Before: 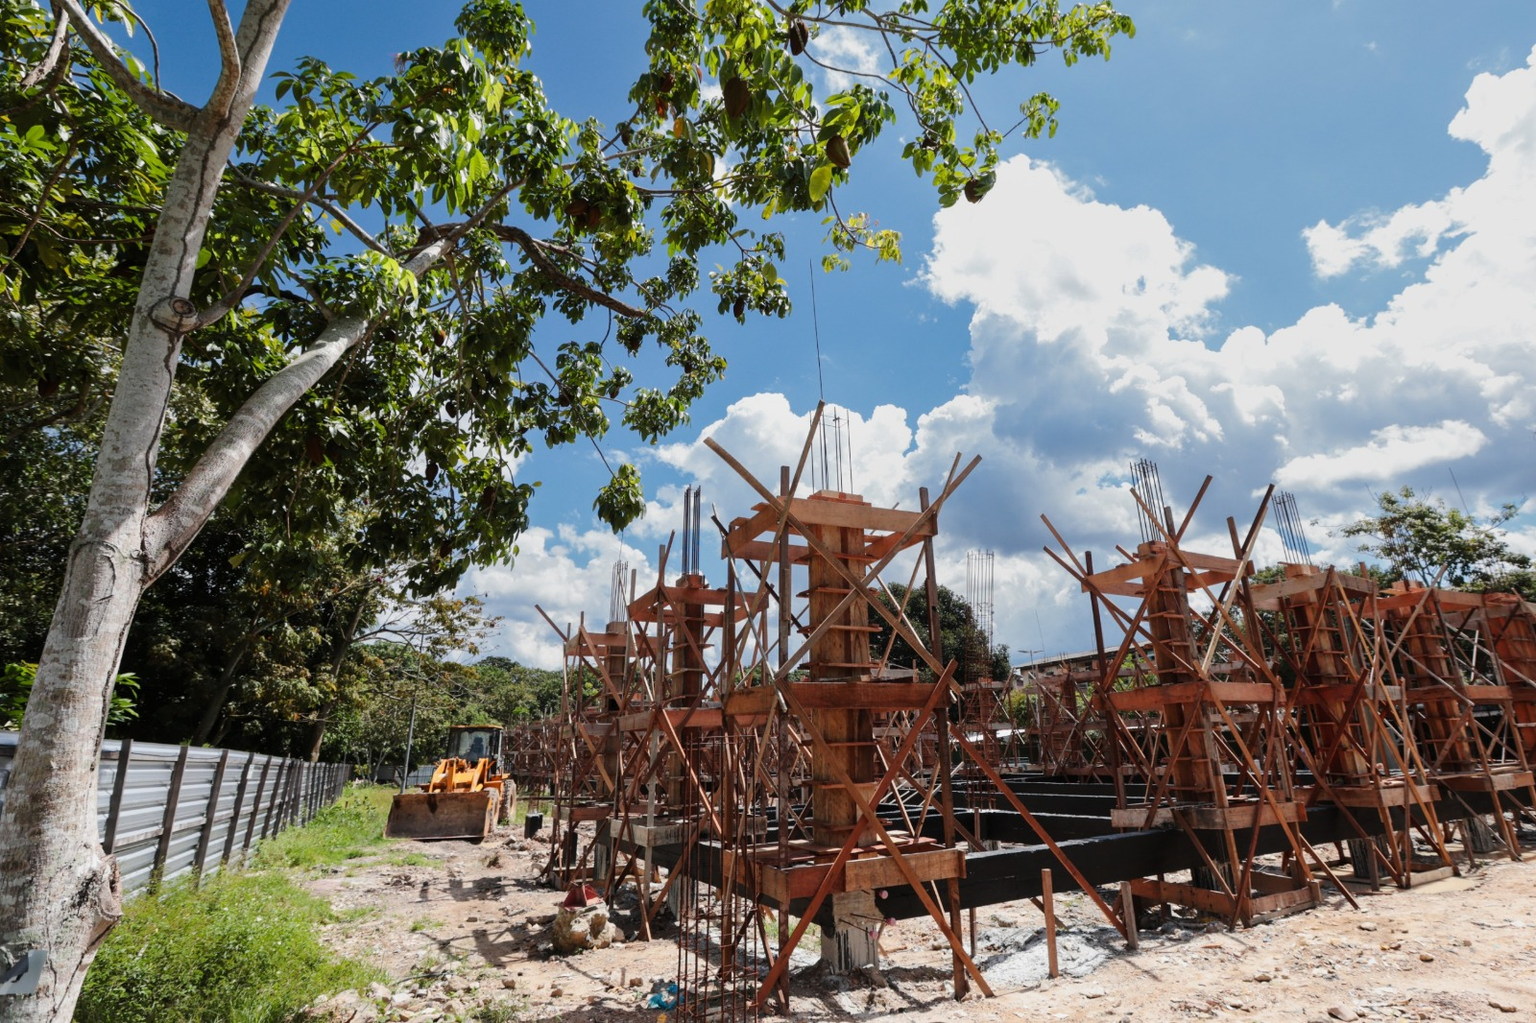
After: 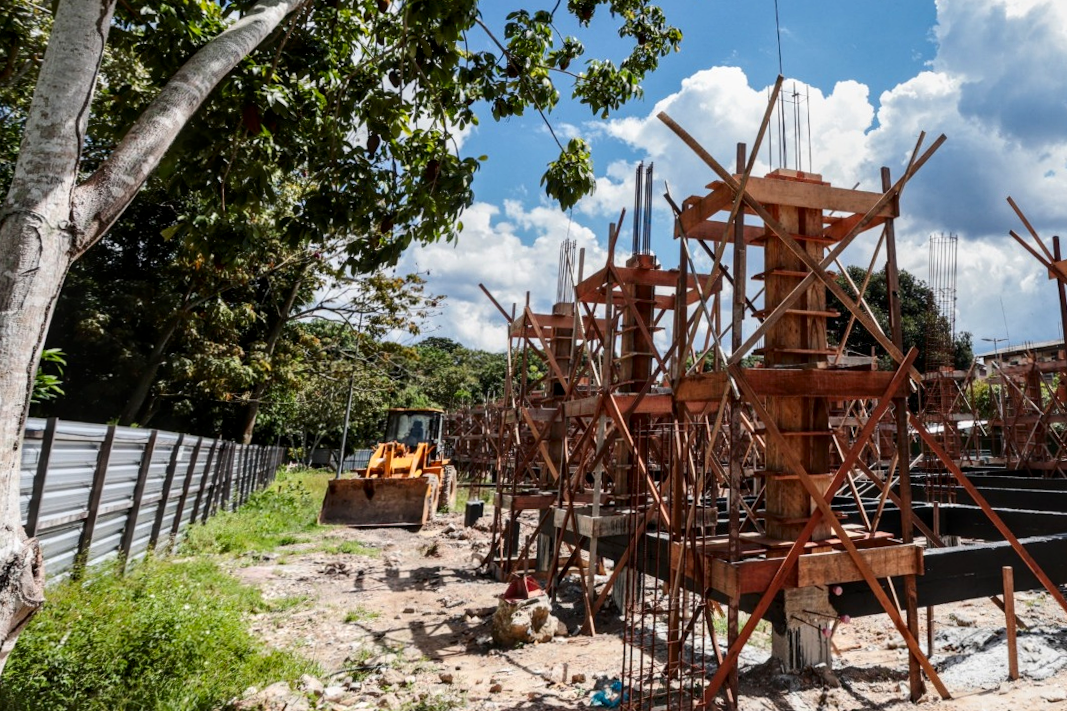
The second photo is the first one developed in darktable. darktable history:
crop and rotate: angle -0.82°, left 3.85%, top 31.828%, right 27.992%
local contrast: detail 130%
contrast brightness saturation: contrast 0.15, brightness -0.01, saturation 0.1
